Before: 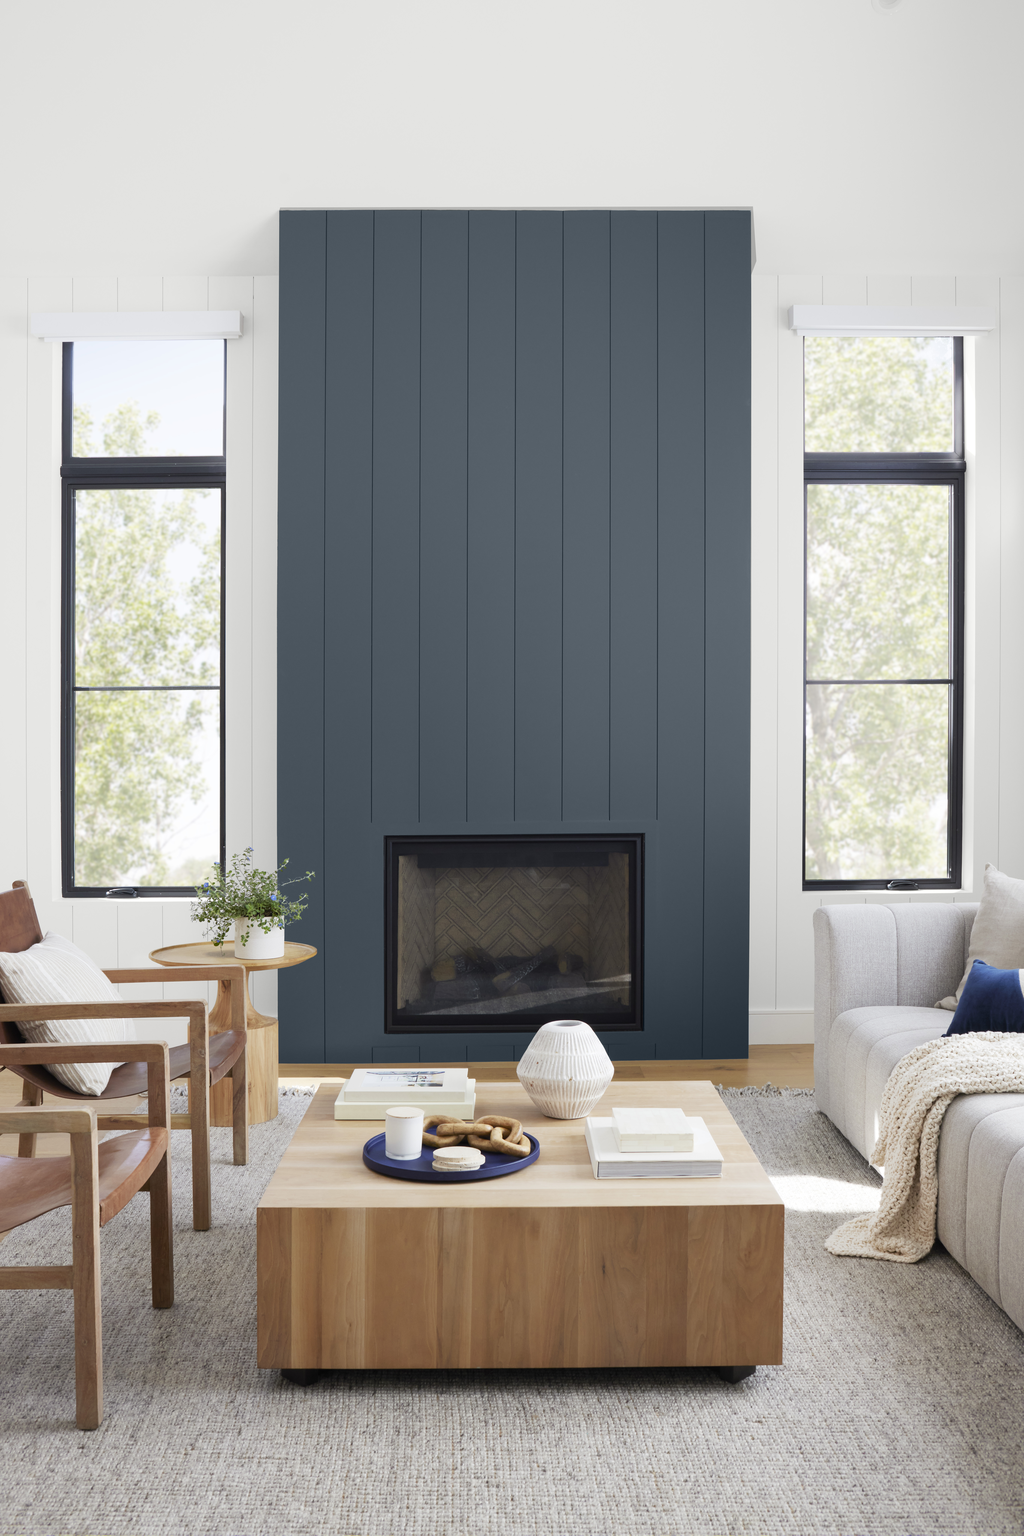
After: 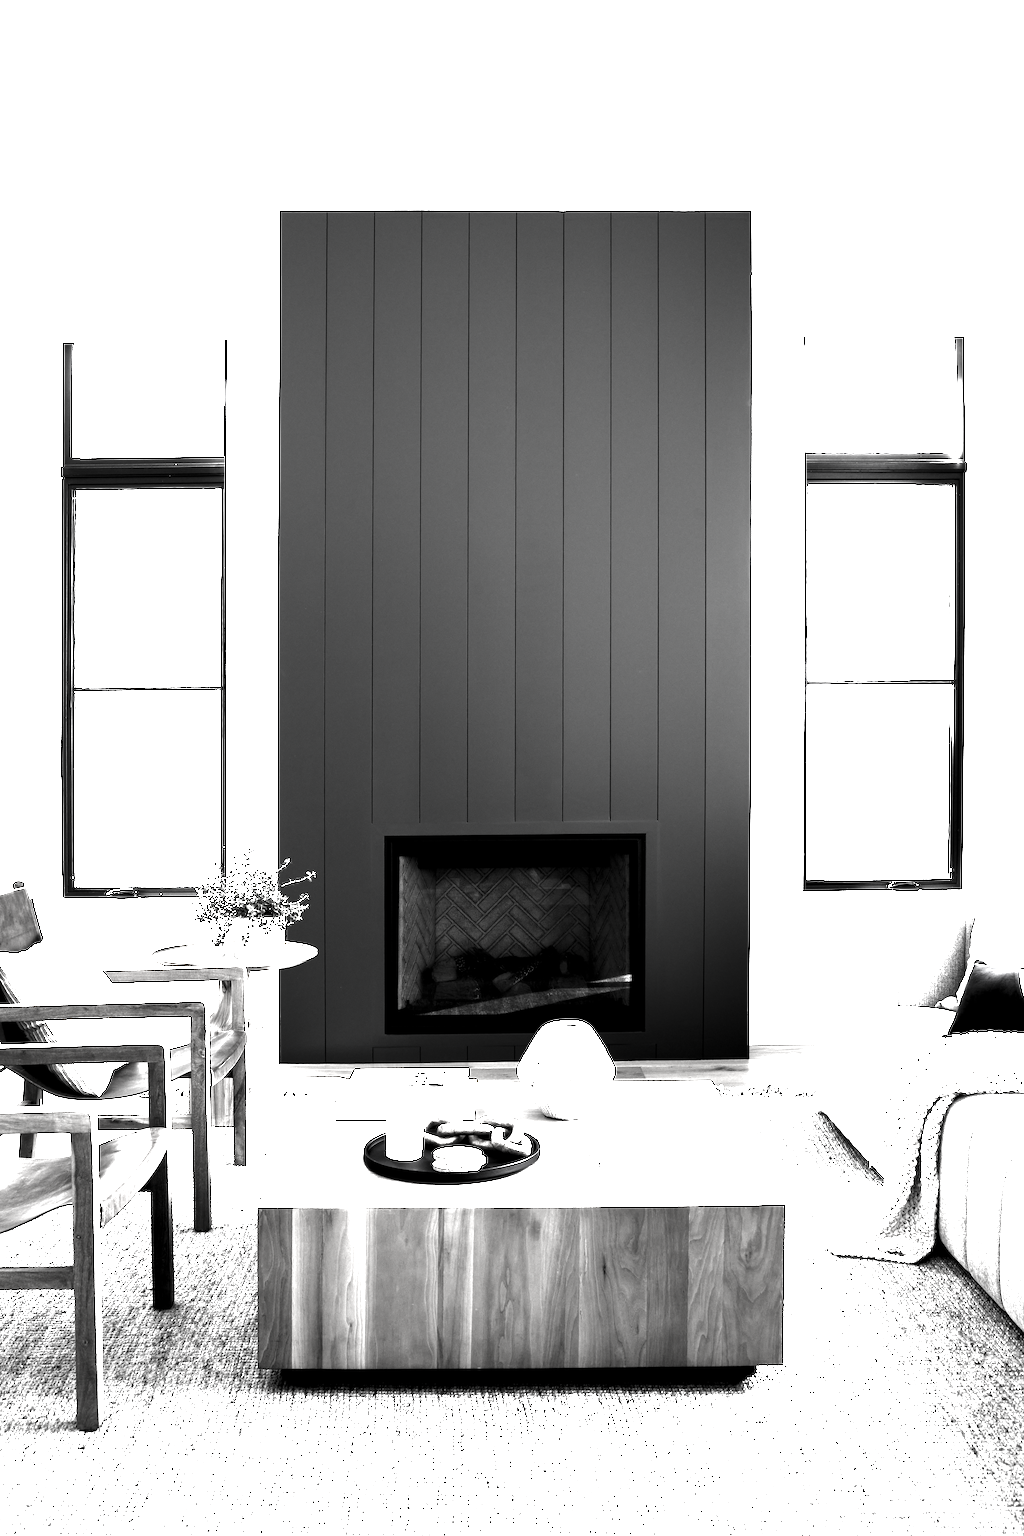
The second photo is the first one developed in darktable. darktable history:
levels: levels [0.129, 0.519, 0.867]
exposure: exposure 1.993 EV, compensate exposure bias true, compensate highlight preservation false
contrast brightness saturation: contrast -0.03, brightness -0.578, saturation -0.982
